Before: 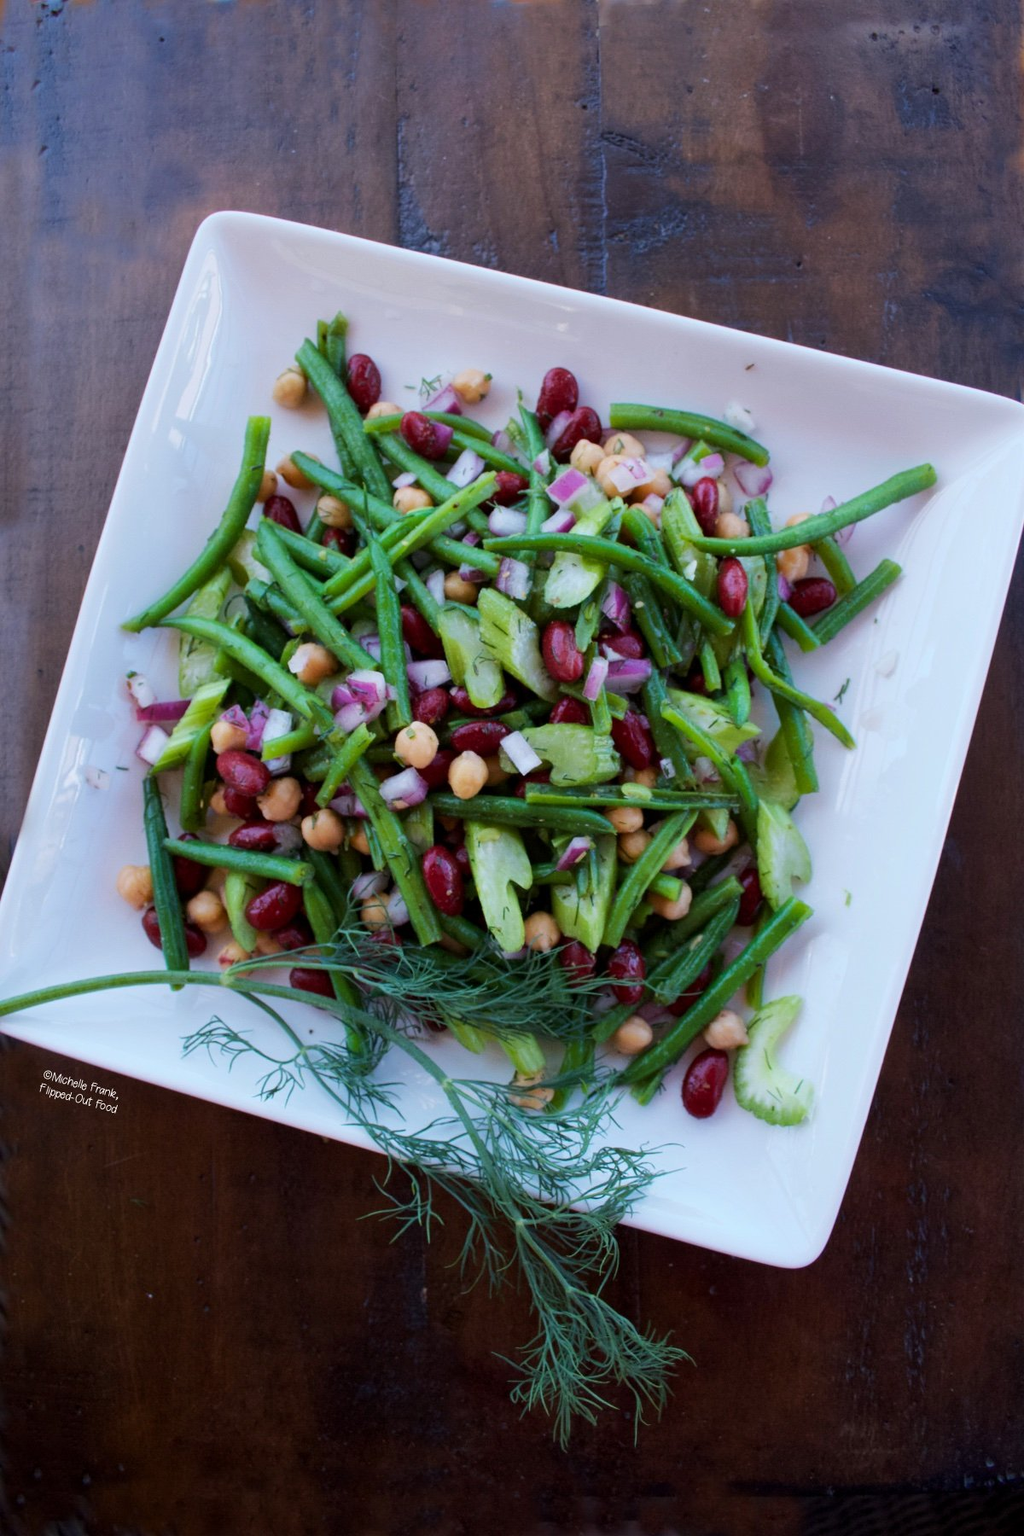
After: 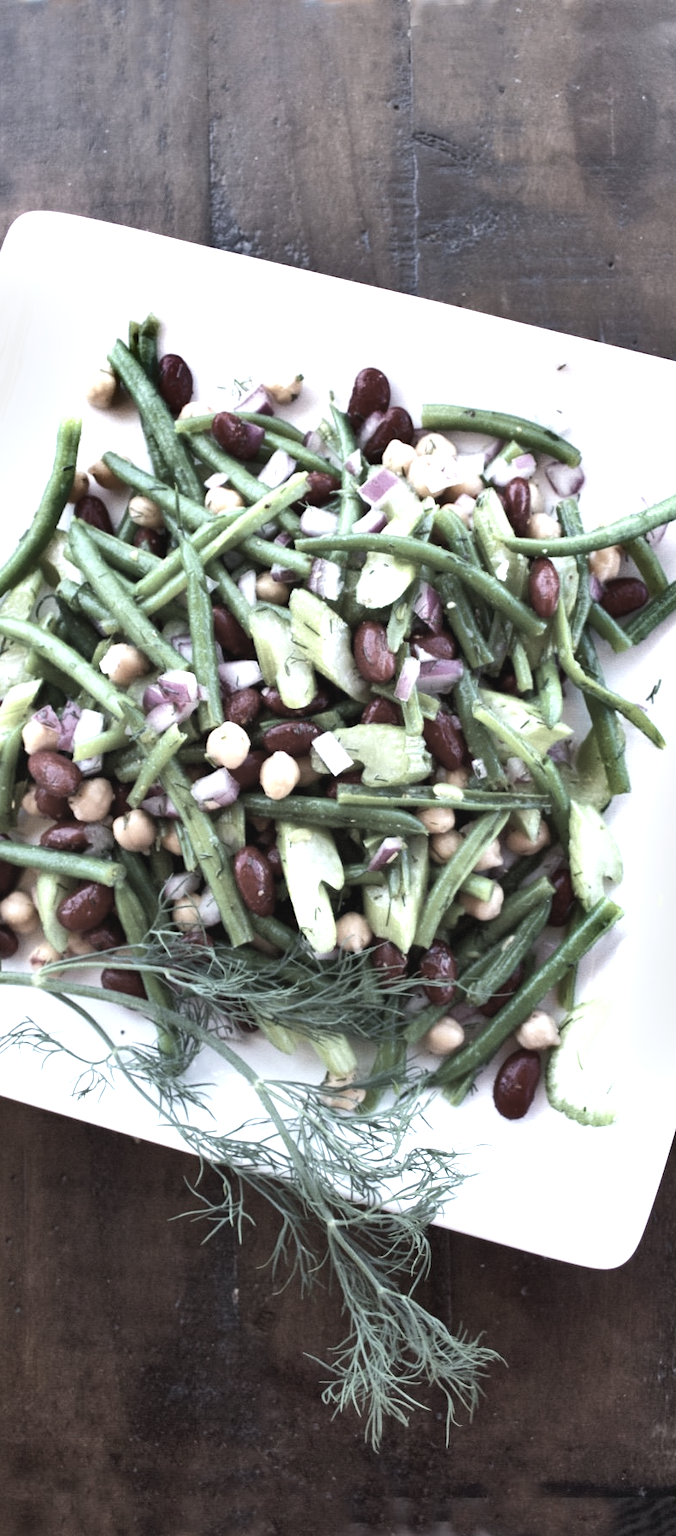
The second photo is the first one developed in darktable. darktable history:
color correction: saturation 0.3
exposure: black level correction -0.002, exposure 1.35 EV, compensate highlight preservation false
crop and rotate: left 18.442%, right 15.508%
shadows and highlights: soften with gaussian
